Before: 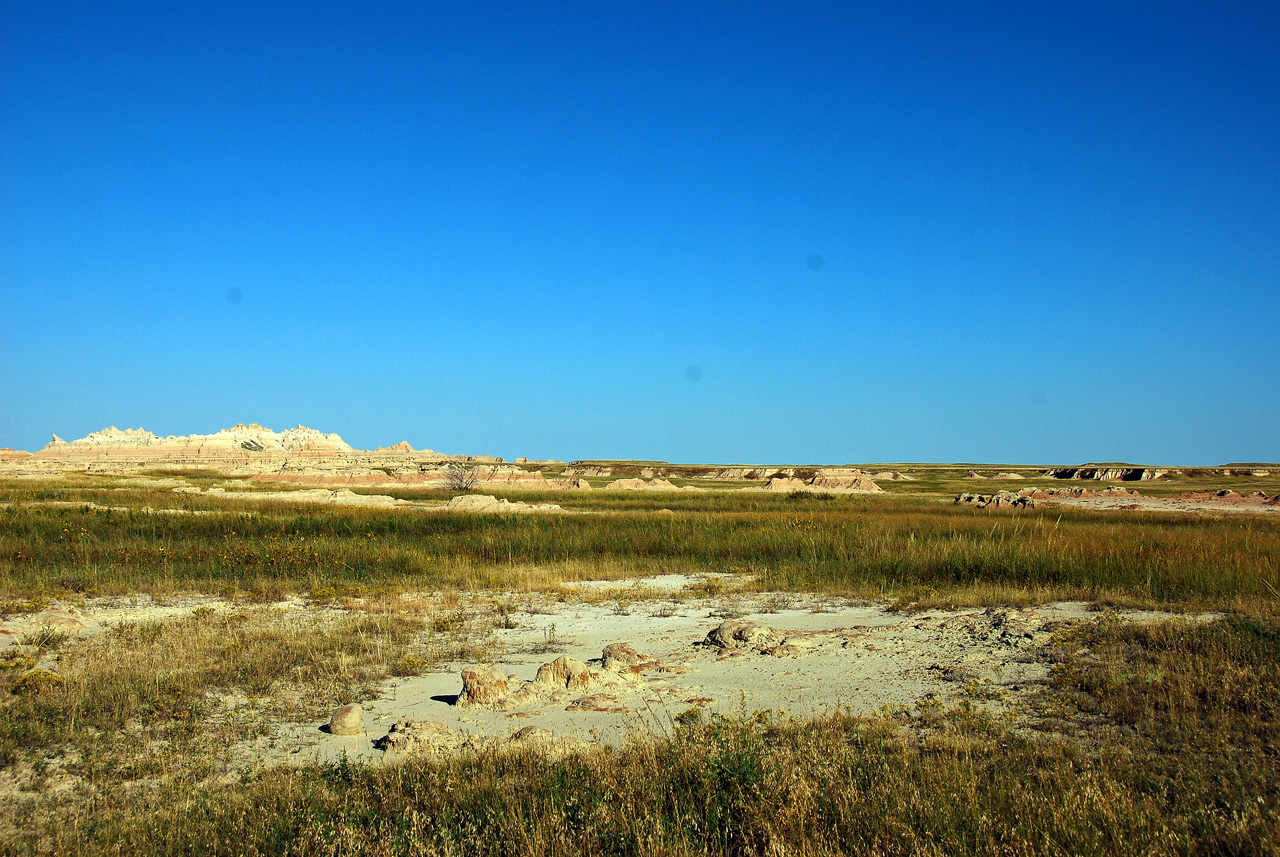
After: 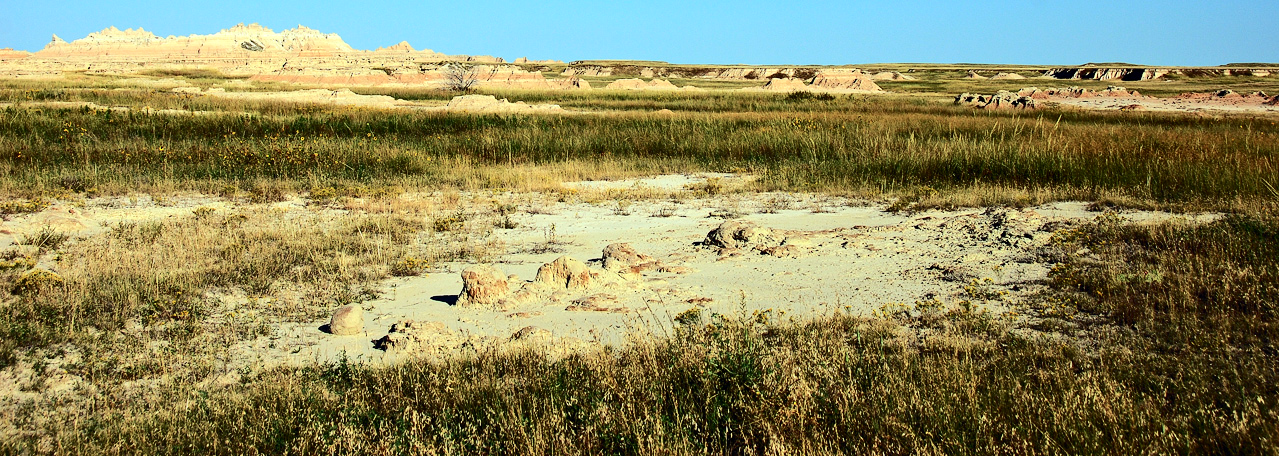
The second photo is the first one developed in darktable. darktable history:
crop and rotate: top 46.711%, right 0.026%
tone curve: curves: ch0 [(0, 0) (0.003, 0.002) (0.011, 0.008) (0.025, 0.017) (0.044, 0.027) (0.069, 0.037) (0.1, 0.052) (0.136, 0.074) (0.177, 0.11) (0.224, 0.155) (0.277, 0.237) (0.335, 0.34) (0.399, 0.467) (0.468, 0.584) (0.543, 0.683) (0.623, 0.762) (0.709, 0.827) (0.801, 0.888) (0.898, 0.947) (1, 1)], color space Lab, independent channels, preserve colors none
